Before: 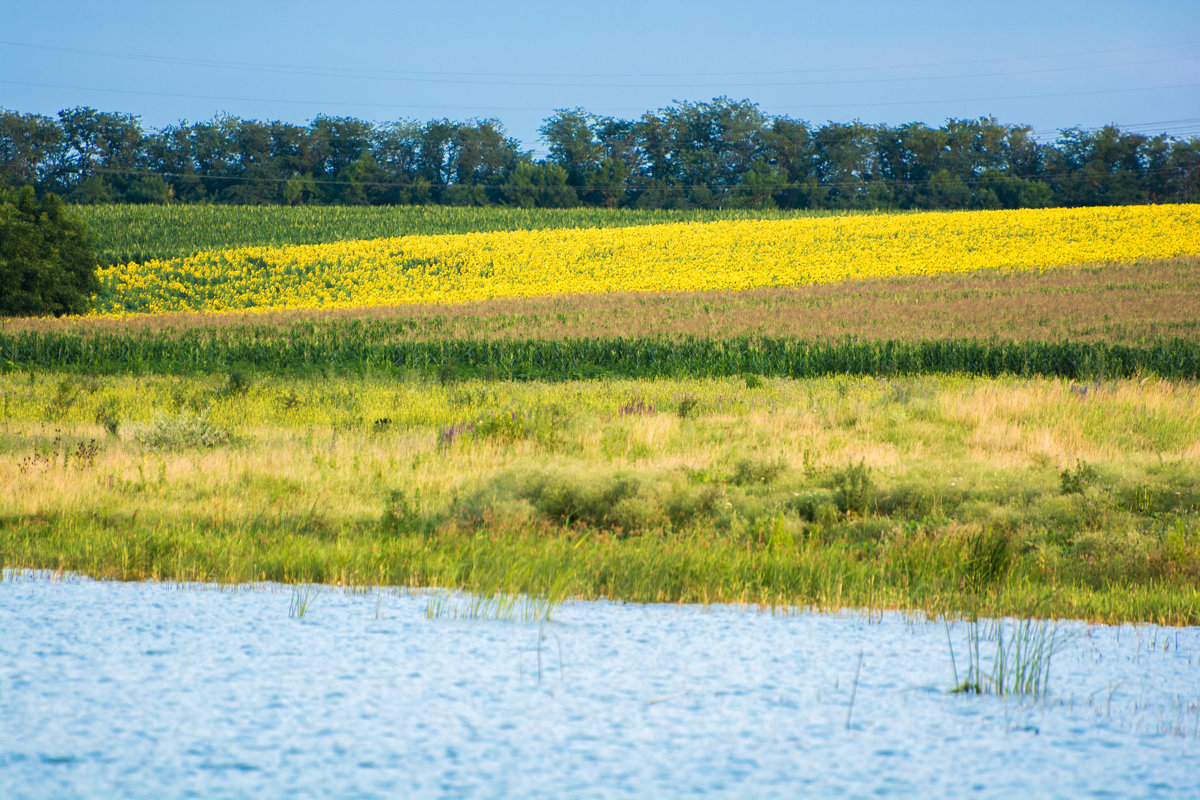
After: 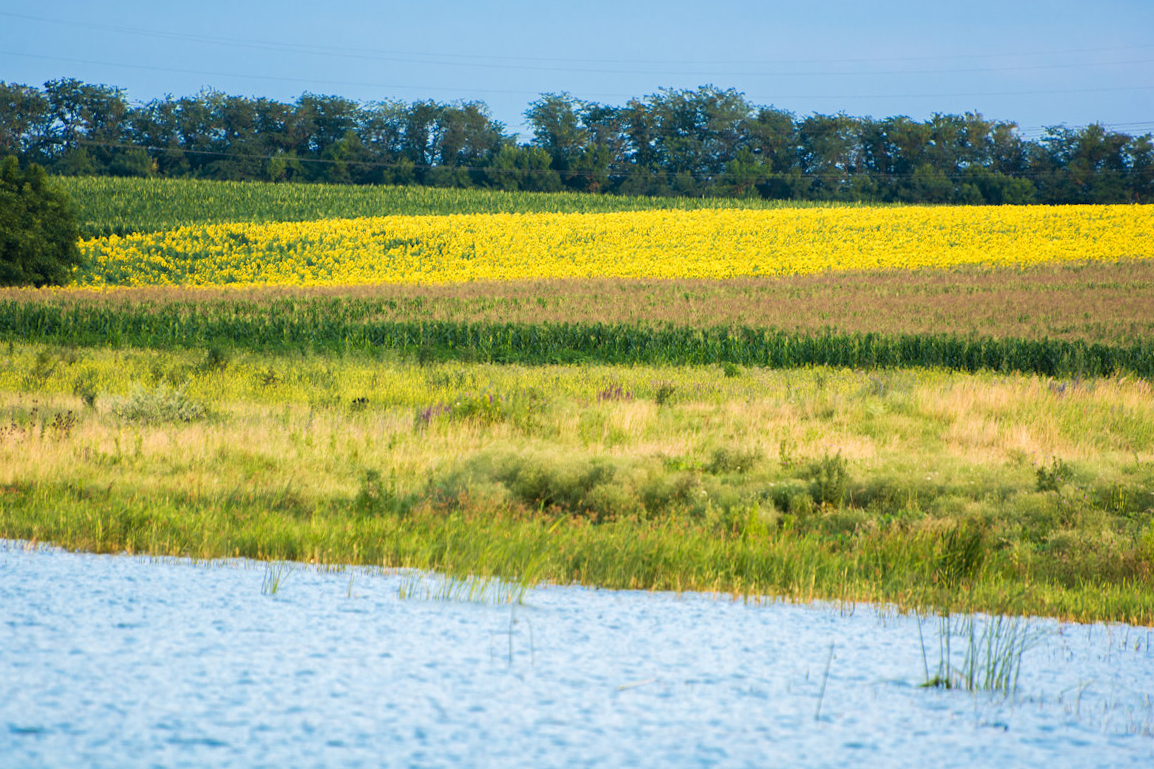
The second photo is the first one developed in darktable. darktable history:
crop and rotate: angle -1.52°
